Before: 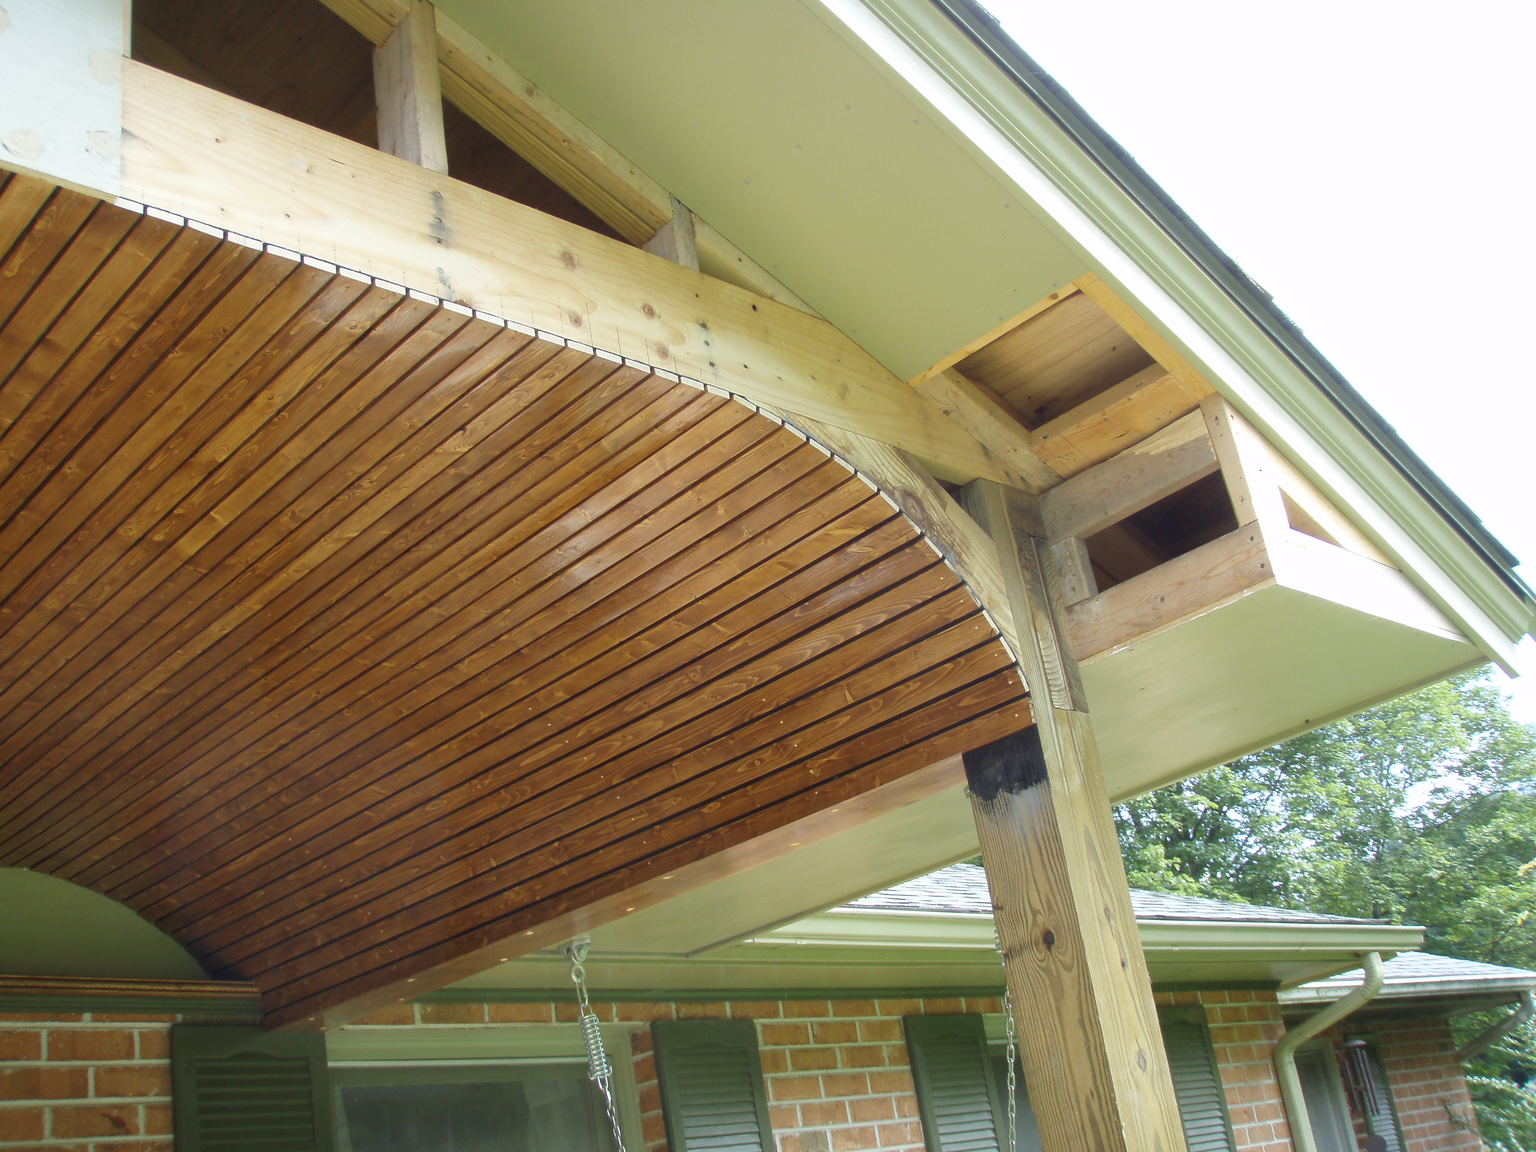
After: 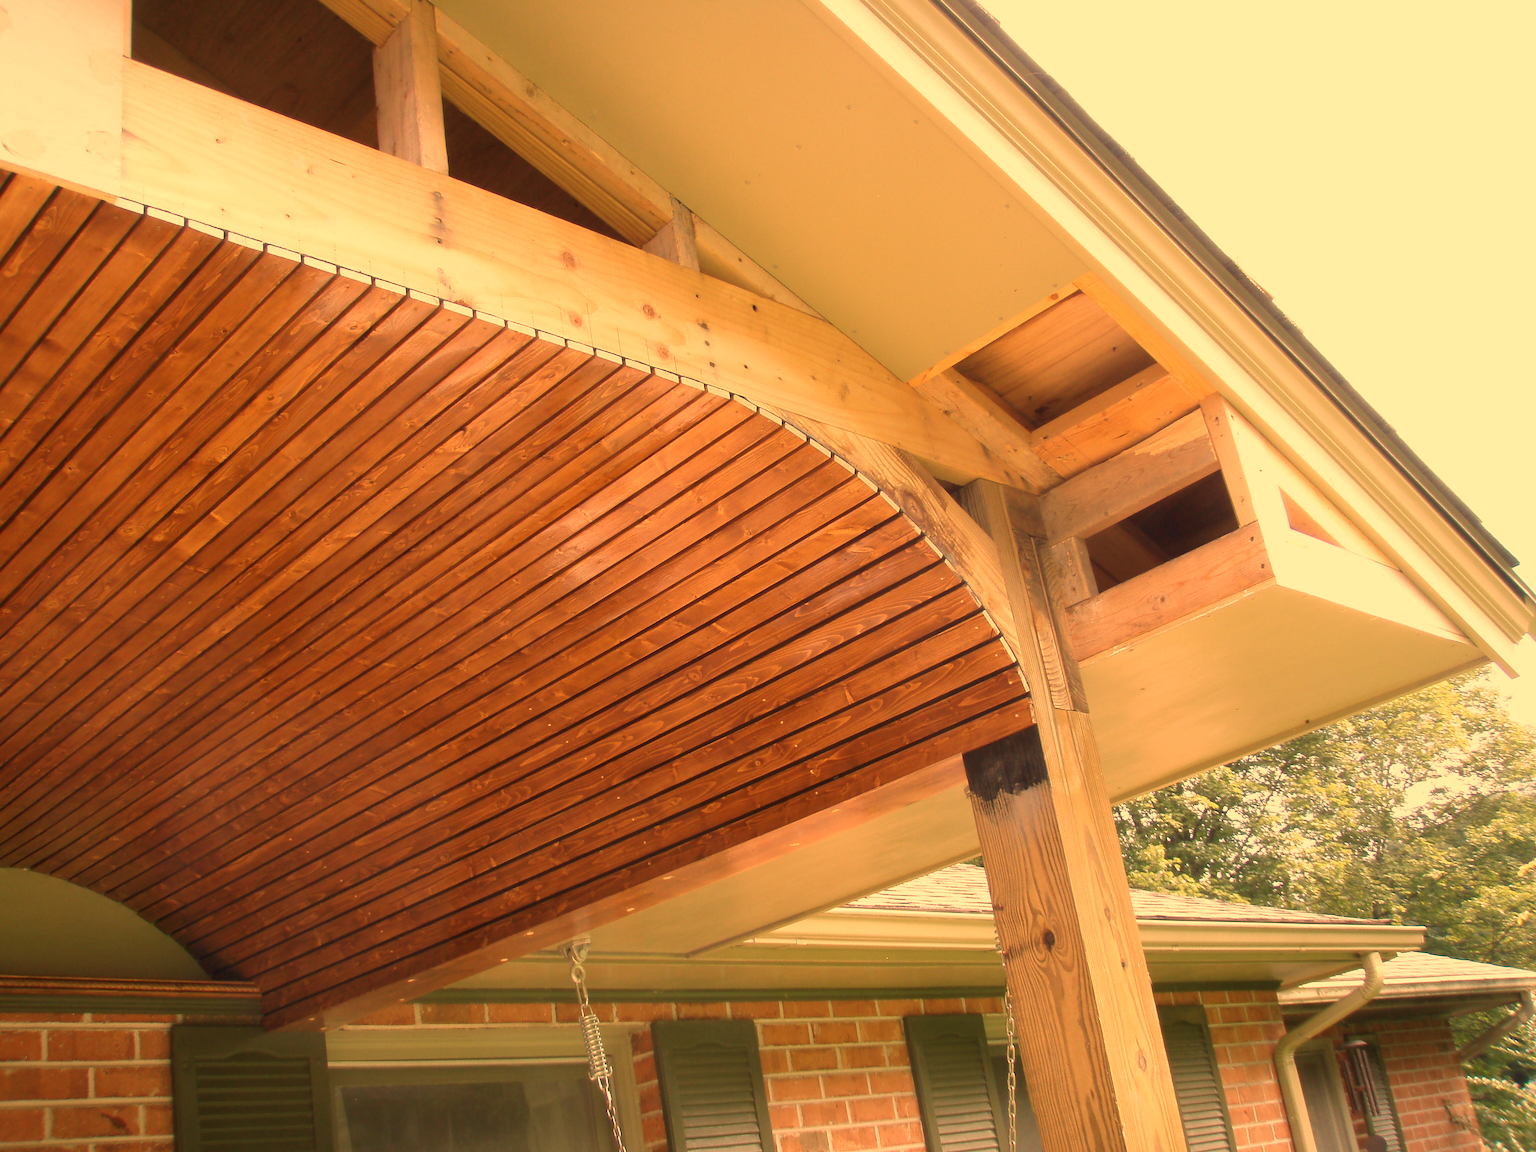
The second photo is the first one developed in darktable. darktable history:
exposure: black level correction 0.001, exposure -0.2 EV, compensate highlight preservation false
white balance: red 1.467, blue 0.684
